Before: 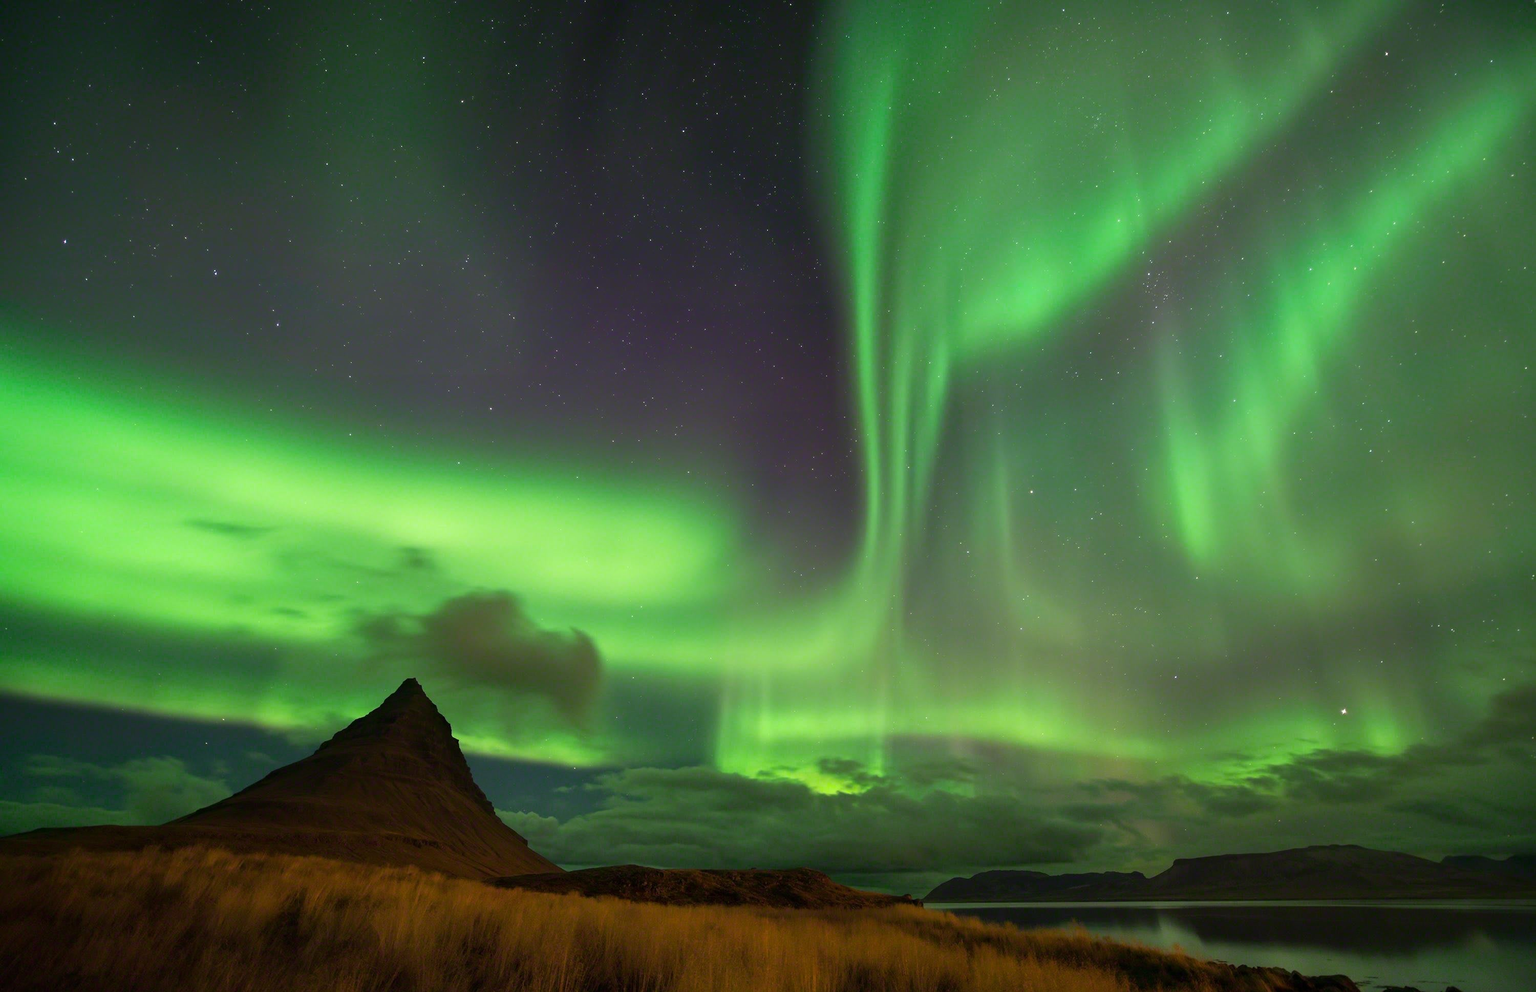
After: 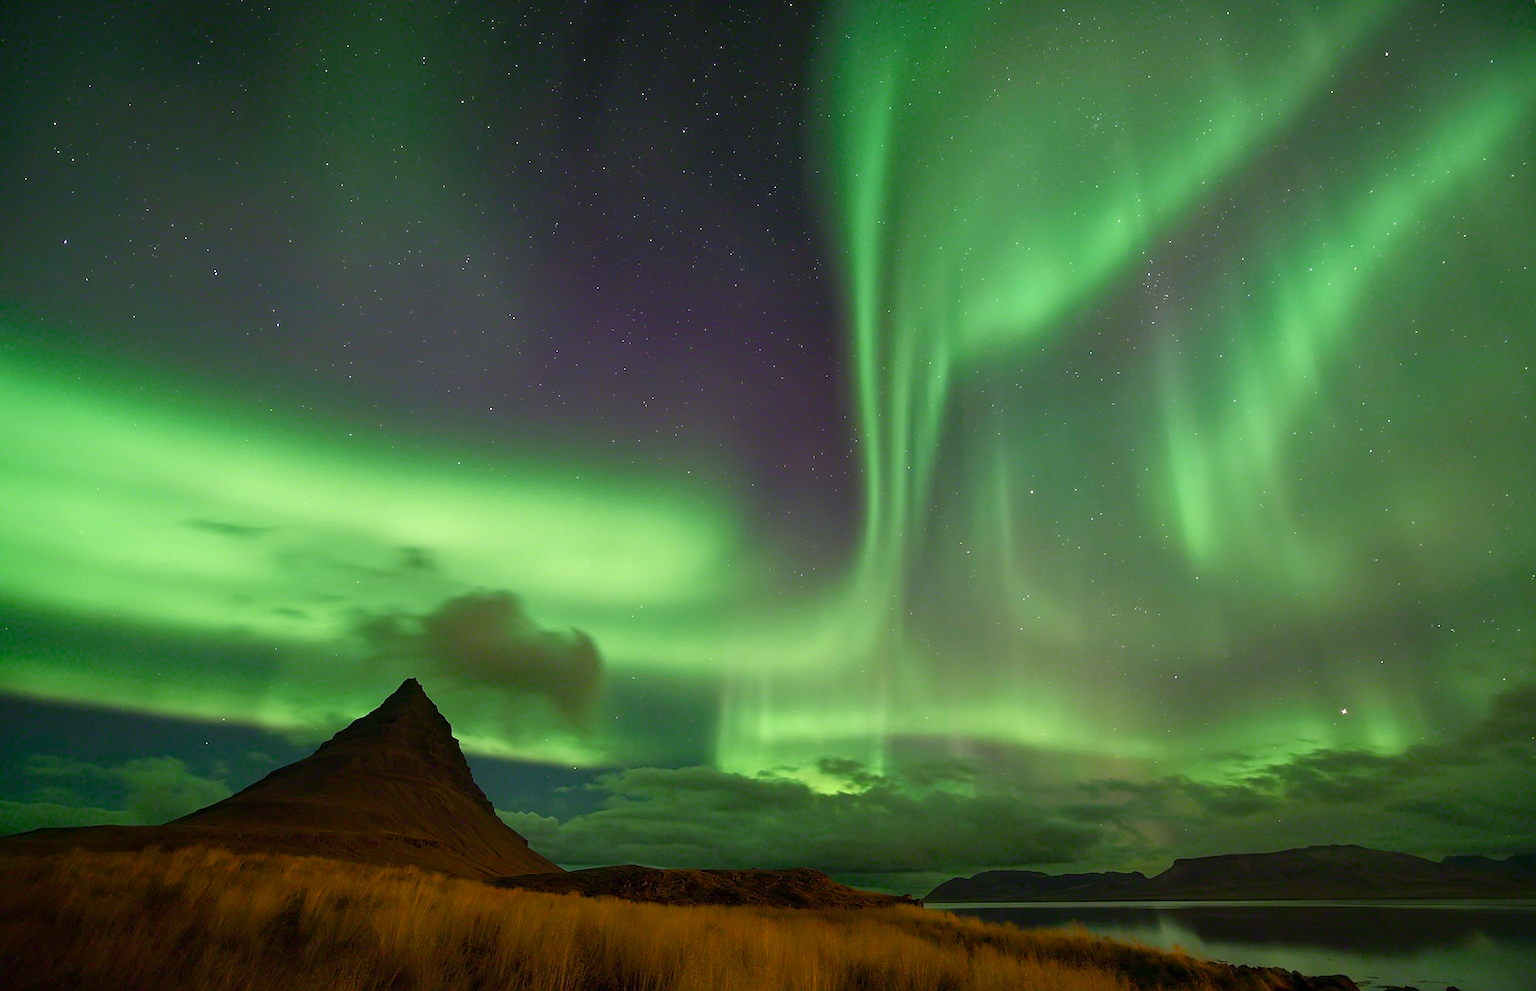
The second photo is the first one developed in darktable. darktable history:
color balance rgb: perceptual saturation grading › global saturation 35%, perceptual saturation grading › highlights -30%, perceptual saturation grading › shadows 35%, perceptual brilliance grading › global brilliance 3%, perceptual brilliance grading › highlights -3%, perceptual brilliance grading › shadows 3%
sharpen: on, module defaults
color balance: input saturation 80.07%
